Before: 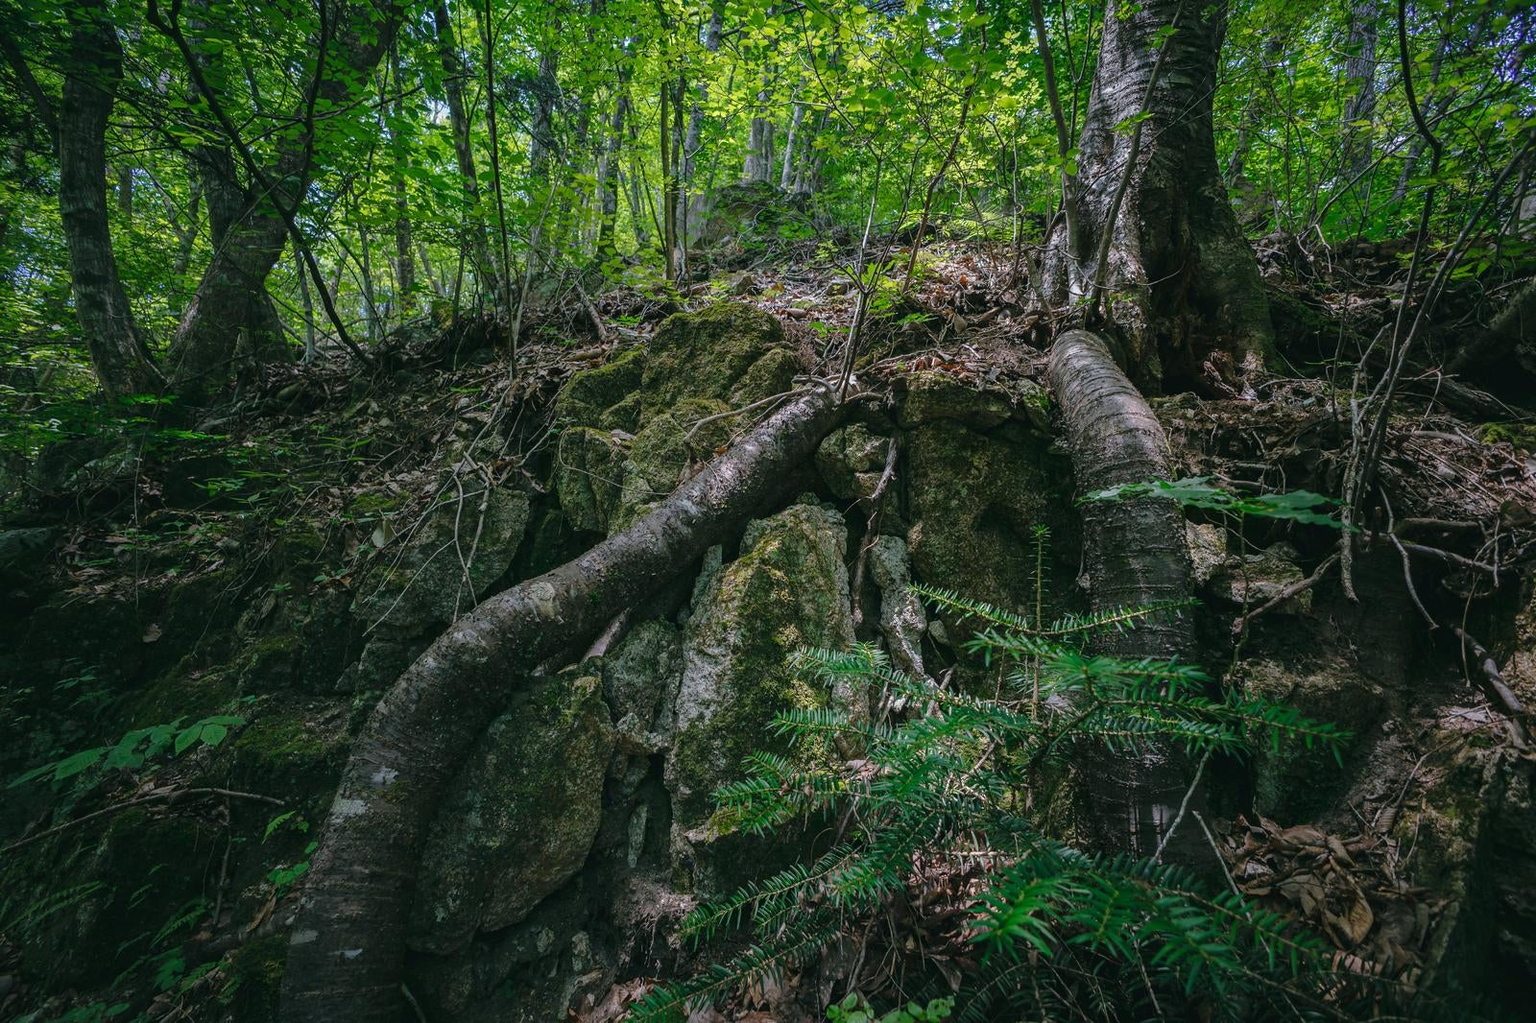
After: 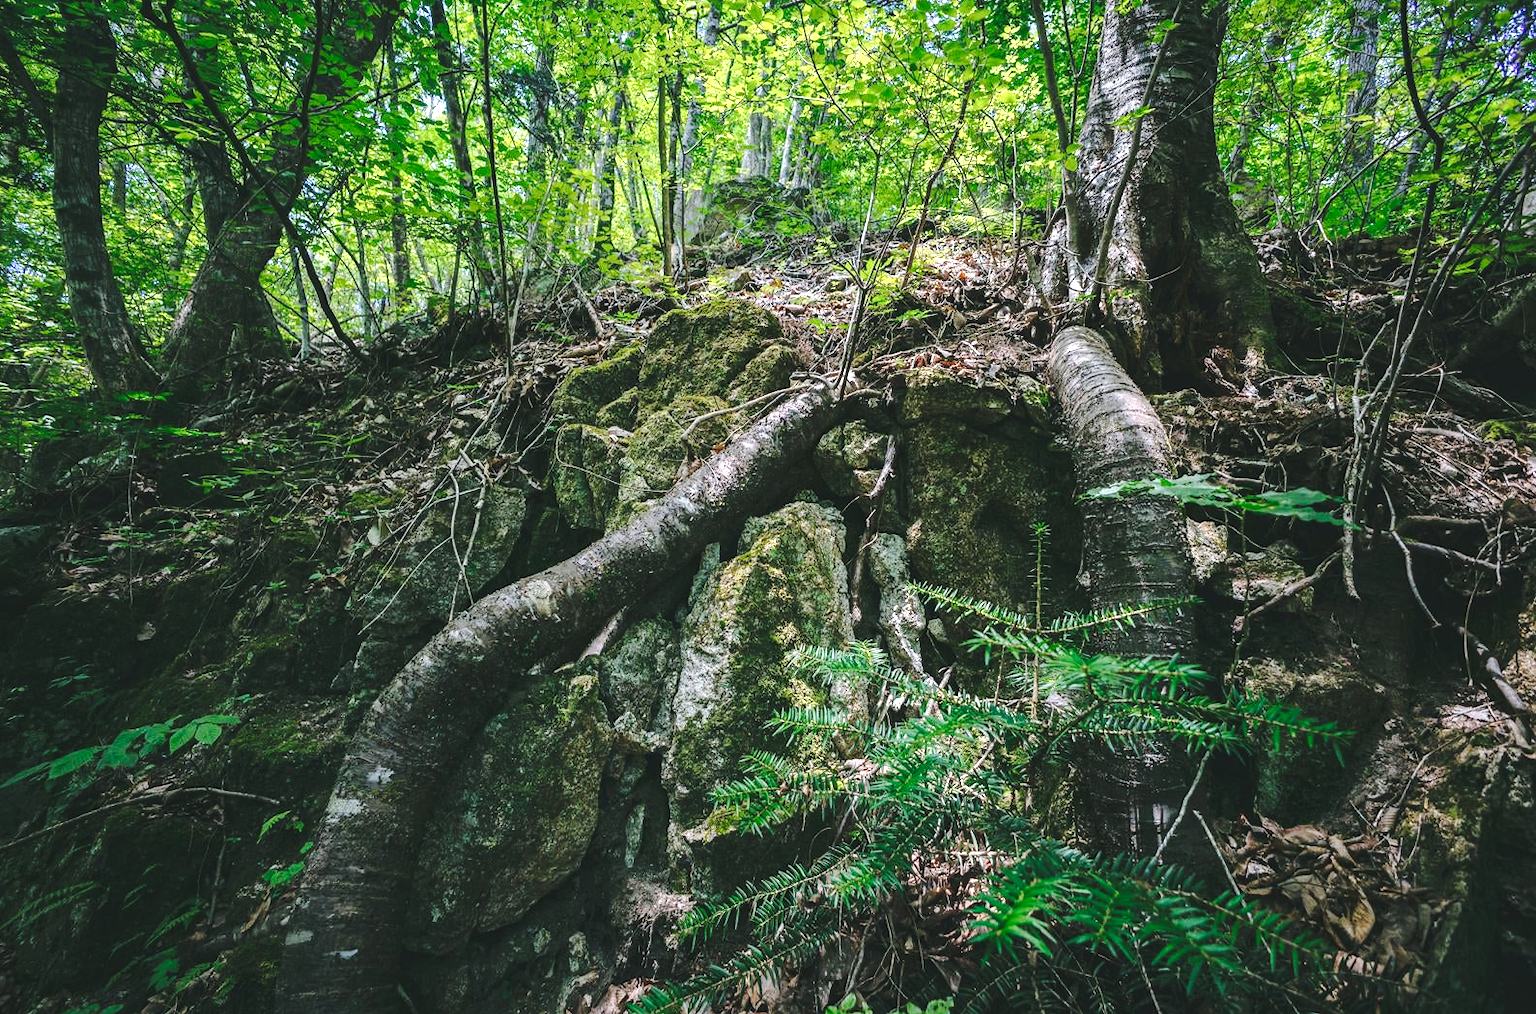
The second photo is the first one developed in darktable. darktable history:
exposure: exposure 0.77 EV, compensate highlight preservation false
crop: left 0.45%, top 0.569%, right 0.131%, bottom 0.846%
tone equalizer: -8 EV -0.441 EV, -7 EV -0.392 EV, -6 EV -0.342 EV, -5 EV -0.197 EV, -3 EV 0.204 EV, -2 EV 0.35 EV, -1 EV 0.411 EV, +0 EV 0.397 EV, edges refinement/feathering 500, mask exposure compensation -1.57 EV, preserve details no
tone curve: curves: ch0 [(0, 0) (0.003, 0.06) (0.011, 0.071) (0.025, 0.085) (0.044, 0.104) (0.069, 0.123) (0.1, 0.146) (0.136, 0.167) (0.177, 0.205) (0.224, 0.248) (0.277, 0.309) (0.335, 0.384) (0.399, 0.467) (0.468, 0.553) (0.543, 0.633) (0.623, 0.698) (0.709, 0.769) (0.801, 0.841) (0.898, 0.912) (1, 1)], preserve colors none
